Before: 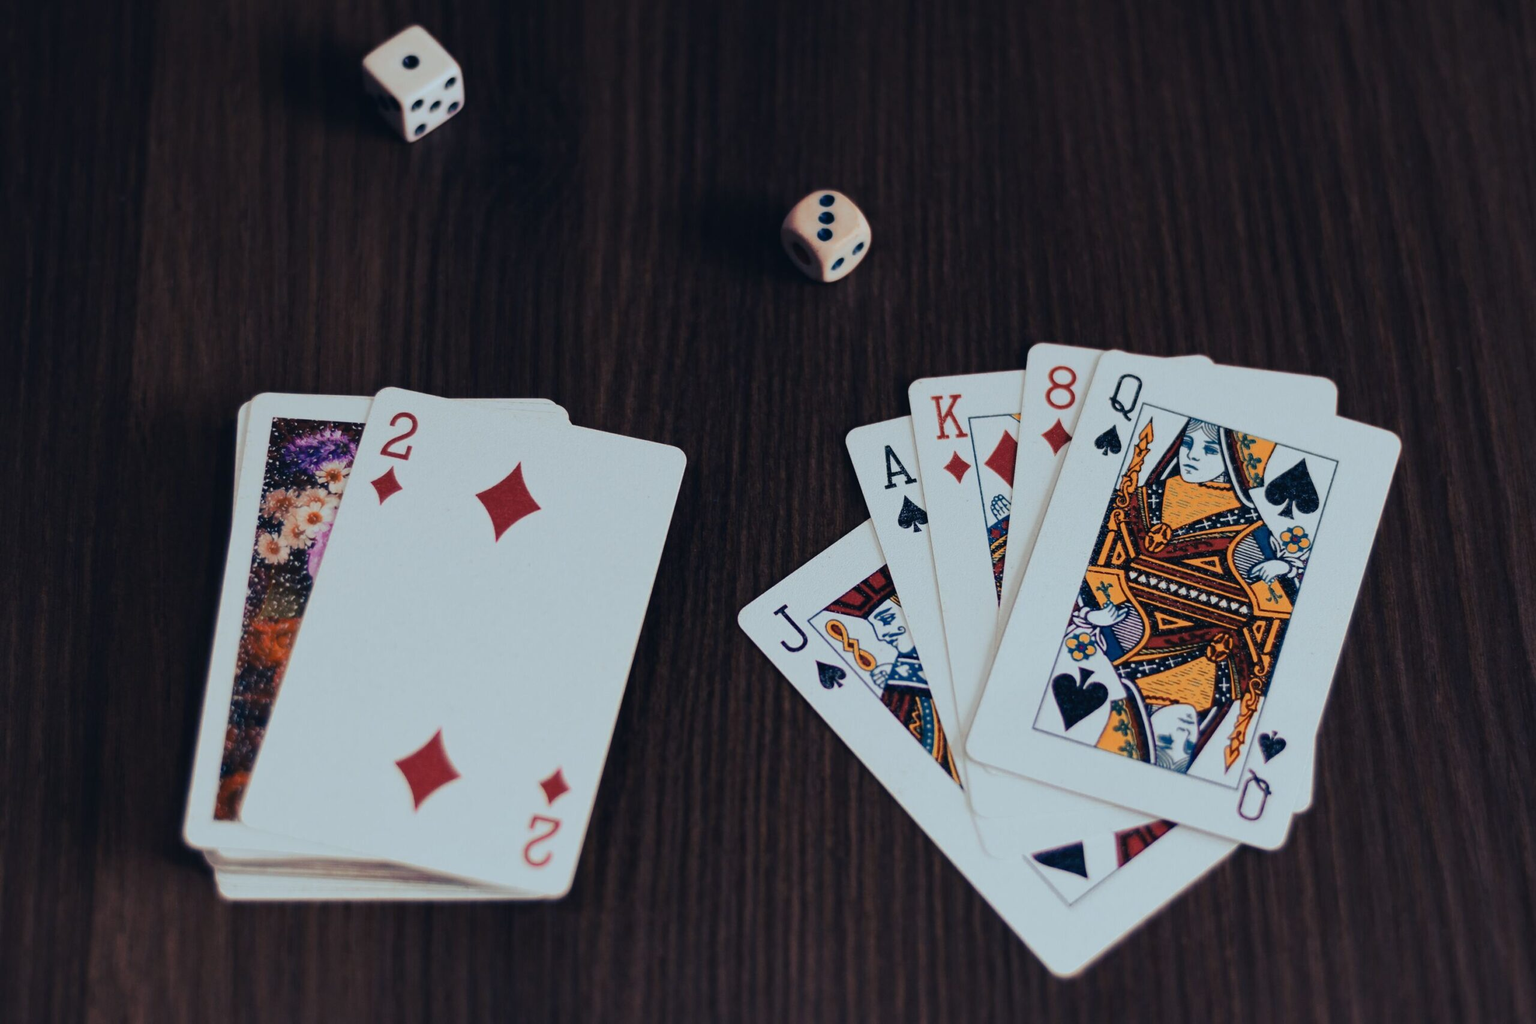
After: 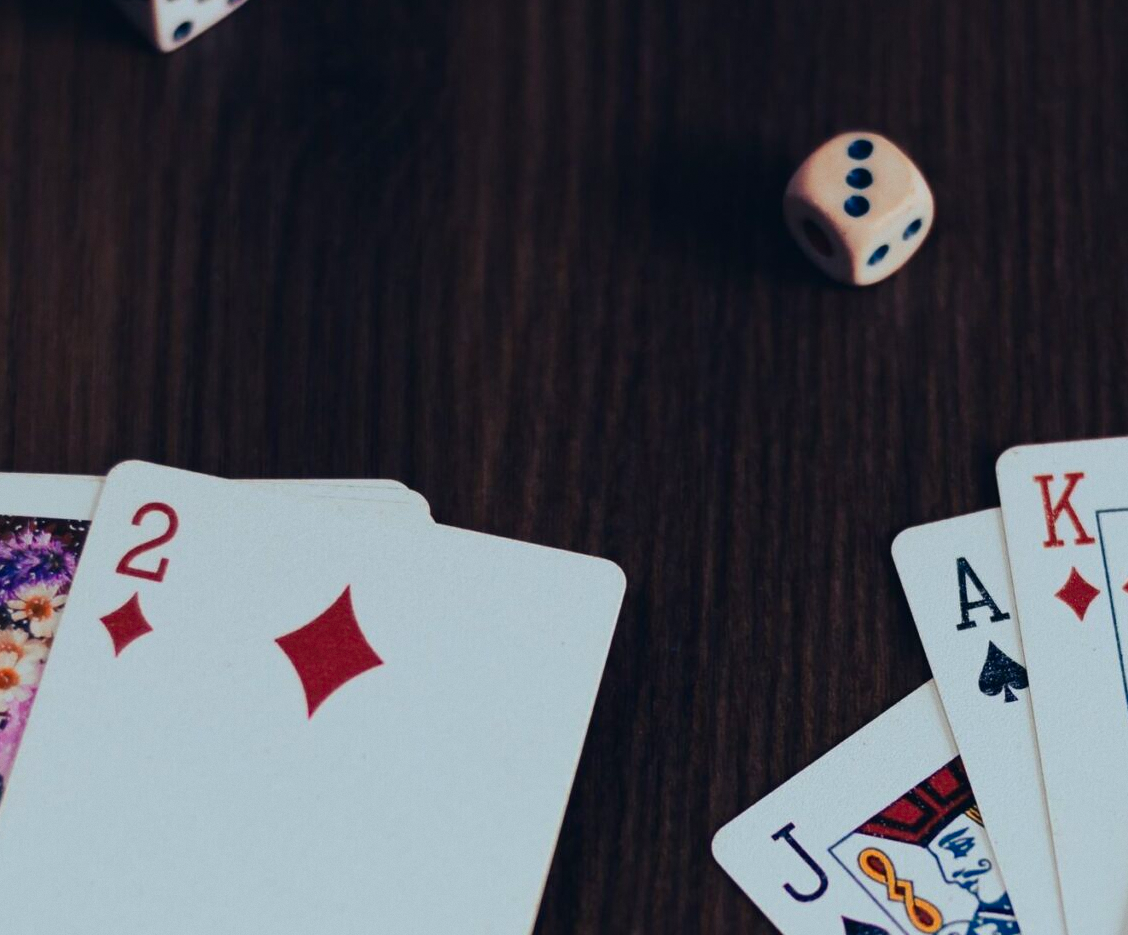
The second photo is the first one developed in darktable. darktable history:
crop: left 20.248%, top 10.86%, right 35.675%, bottom 34.321%
grain: coarseness 0.09 ISO, strength 10%
contrast brightness saturation: contrast 0.08, saturation 0.2
